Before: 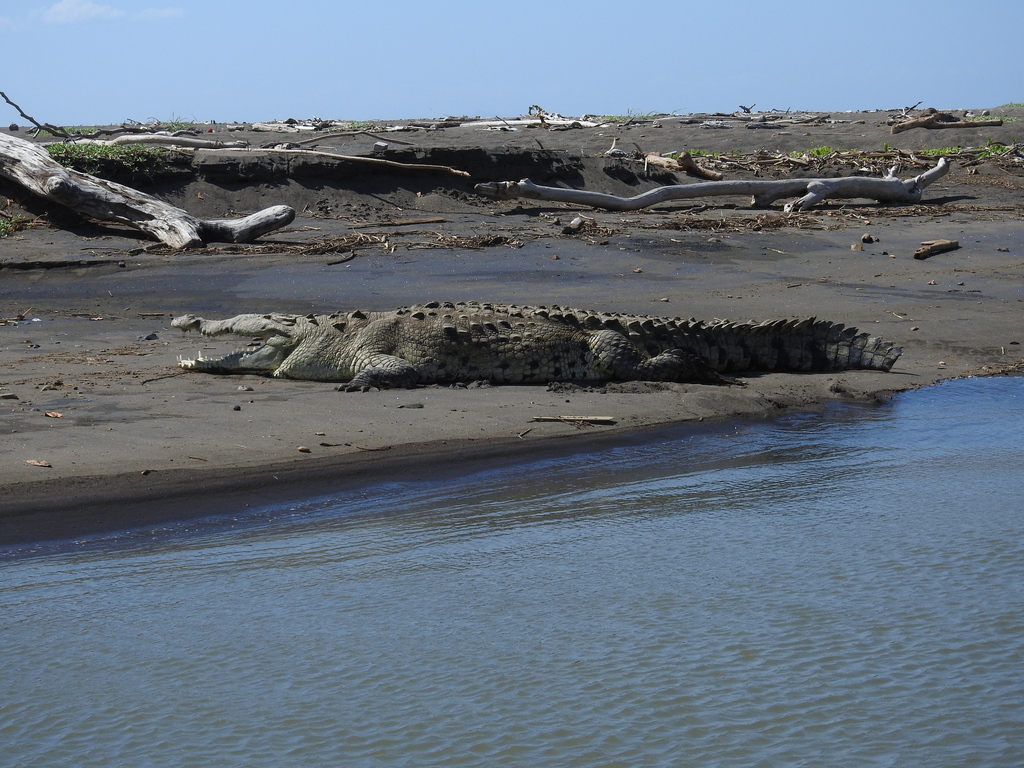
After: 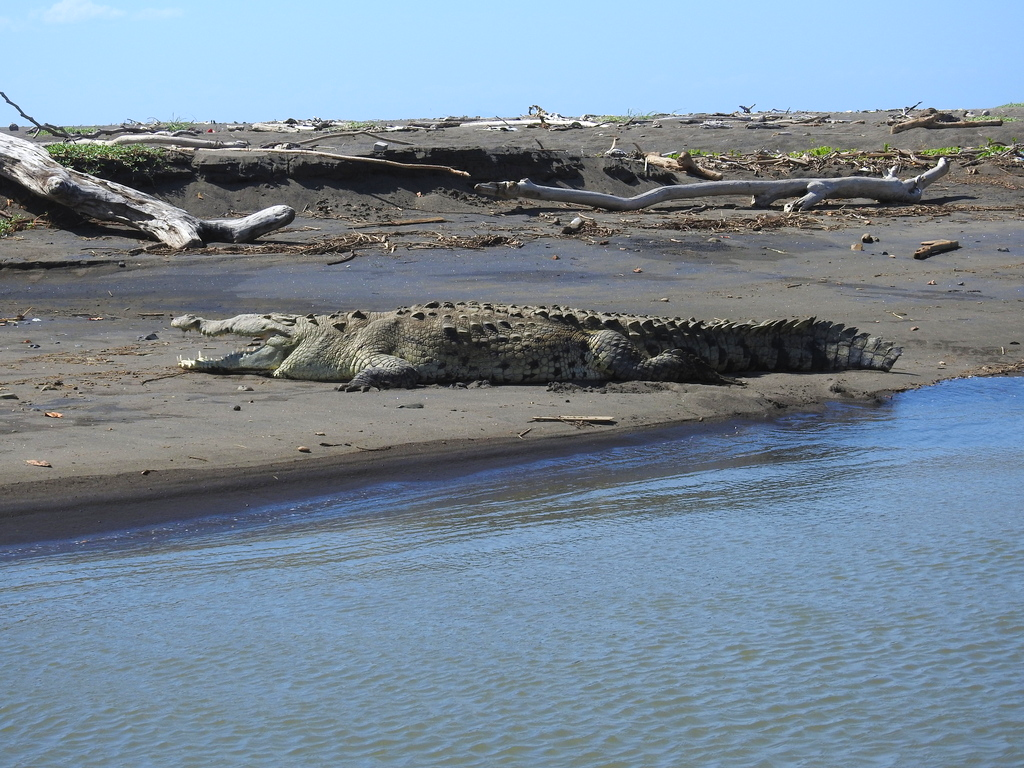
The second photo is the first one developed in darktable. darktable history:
exposure: exposure 0.29 EV, compensate highlight preservation false
contrast brightness saturation: contrast 0.07, brightness 0.08, saturation 0.18
white balance: red 1, blue 1
